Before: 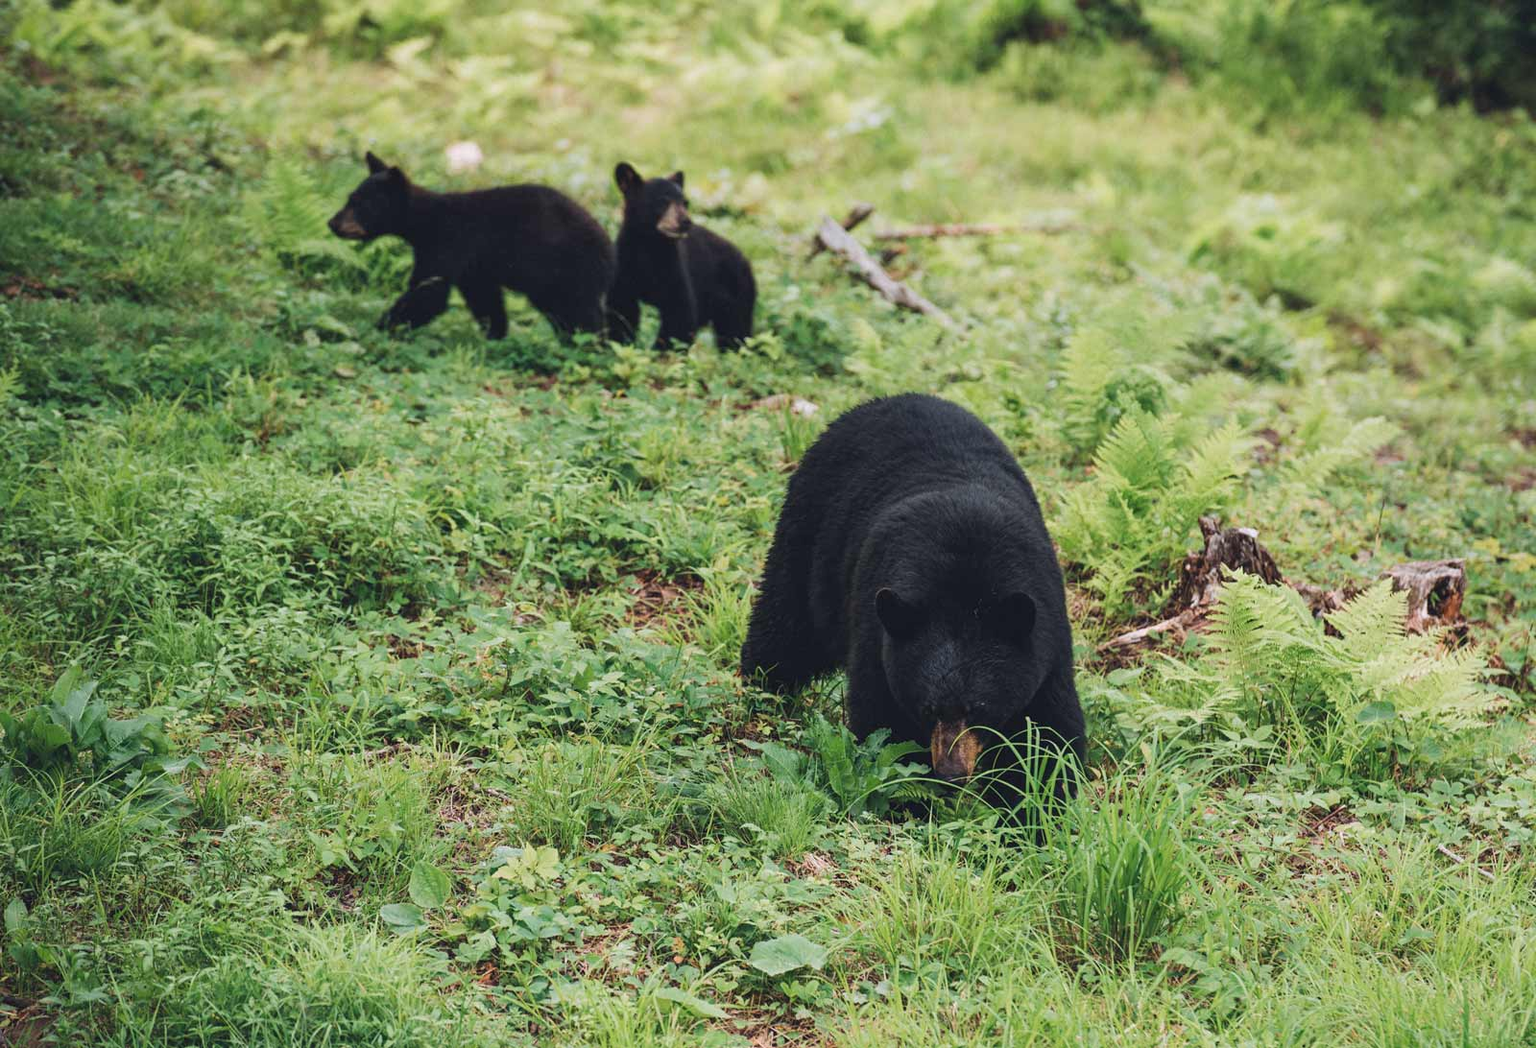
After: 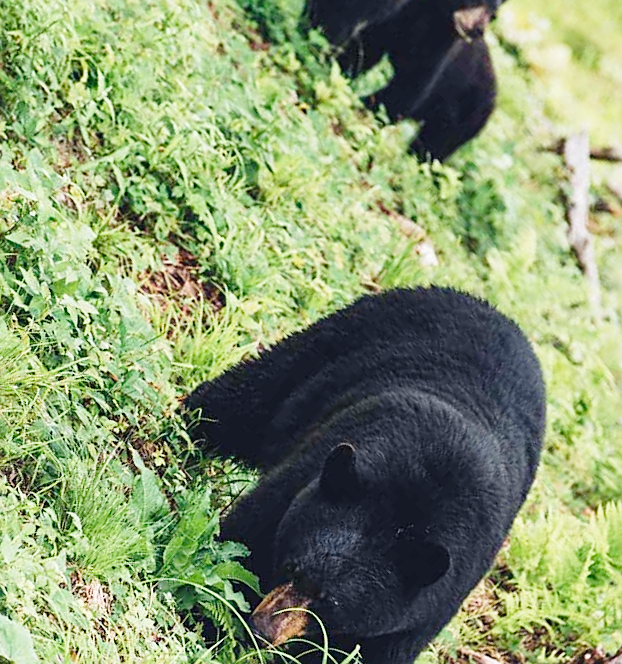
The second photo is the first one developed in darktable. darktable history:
shadows and highlights: radius 127.97, shadows 30.5, highlights -30.87, low approximation 0.01, soften with gaussian
base curve: curves: ch0 [(0, 0) (0.008, 0.007) (0.022, 0.029) (0.048, 0.089) (0.092, 0.197) (0.191, 0.399) (0.275, 0.534) (0.357, 0.65) (0.477, 0.78) (0.542, 0.833) (0.799, 0.973) (1, 1)], preserve colors none
crop and rotate: angle -45.67°, top 16.145%, right 0.928%, bottom 11.659%
sharpen: amount 0.492
